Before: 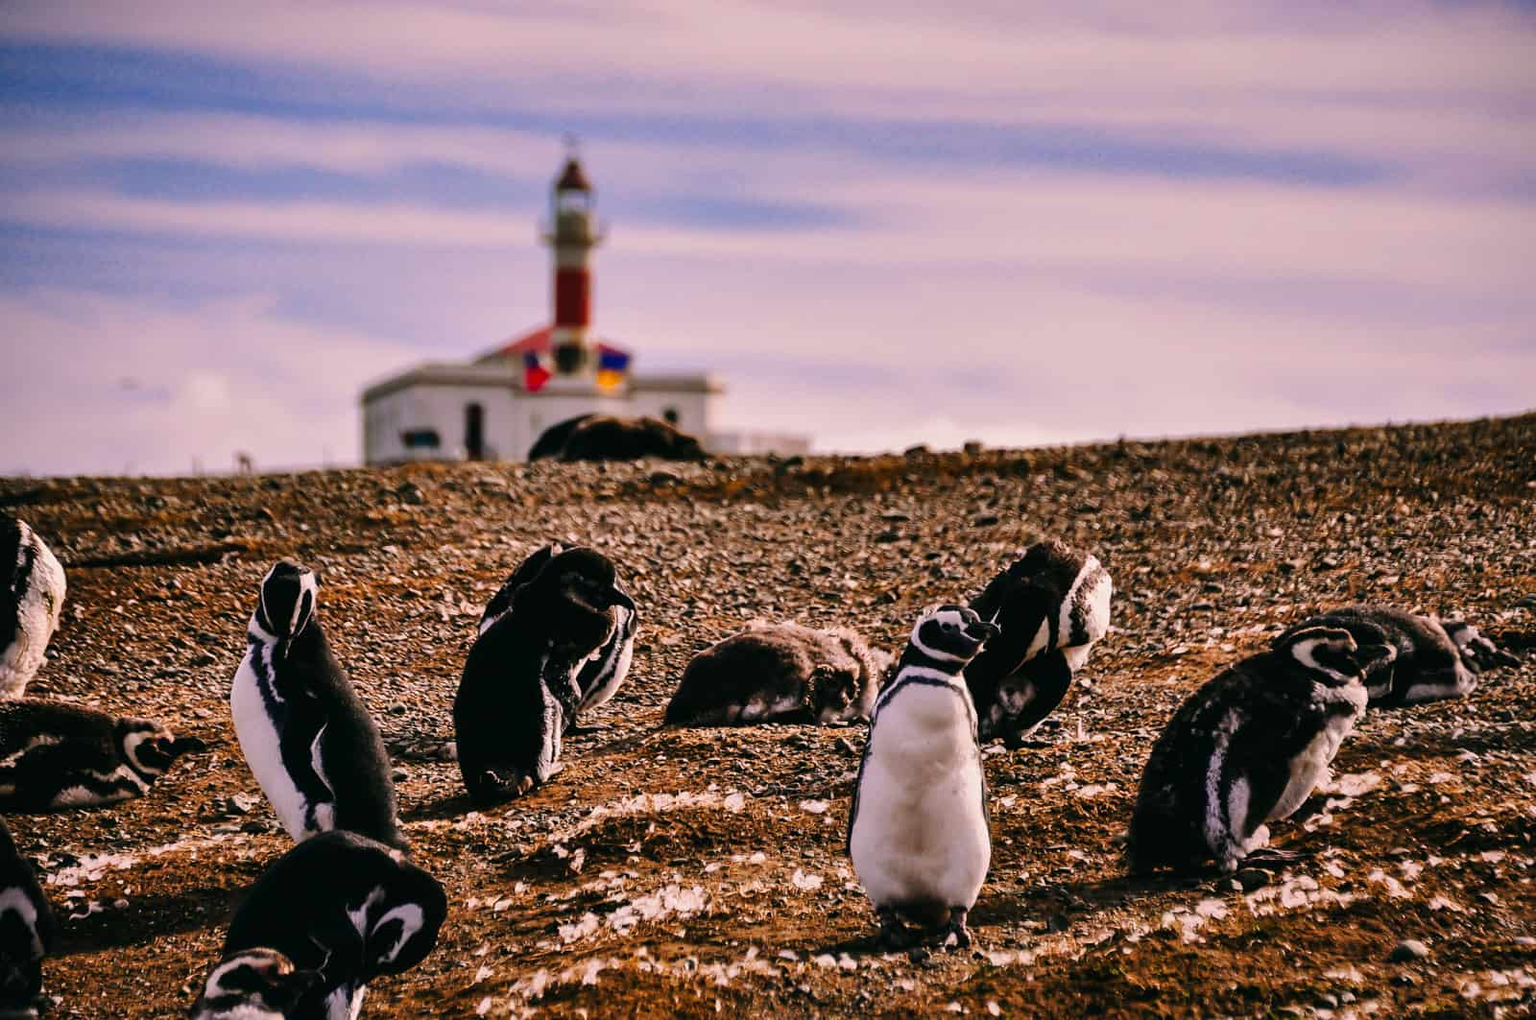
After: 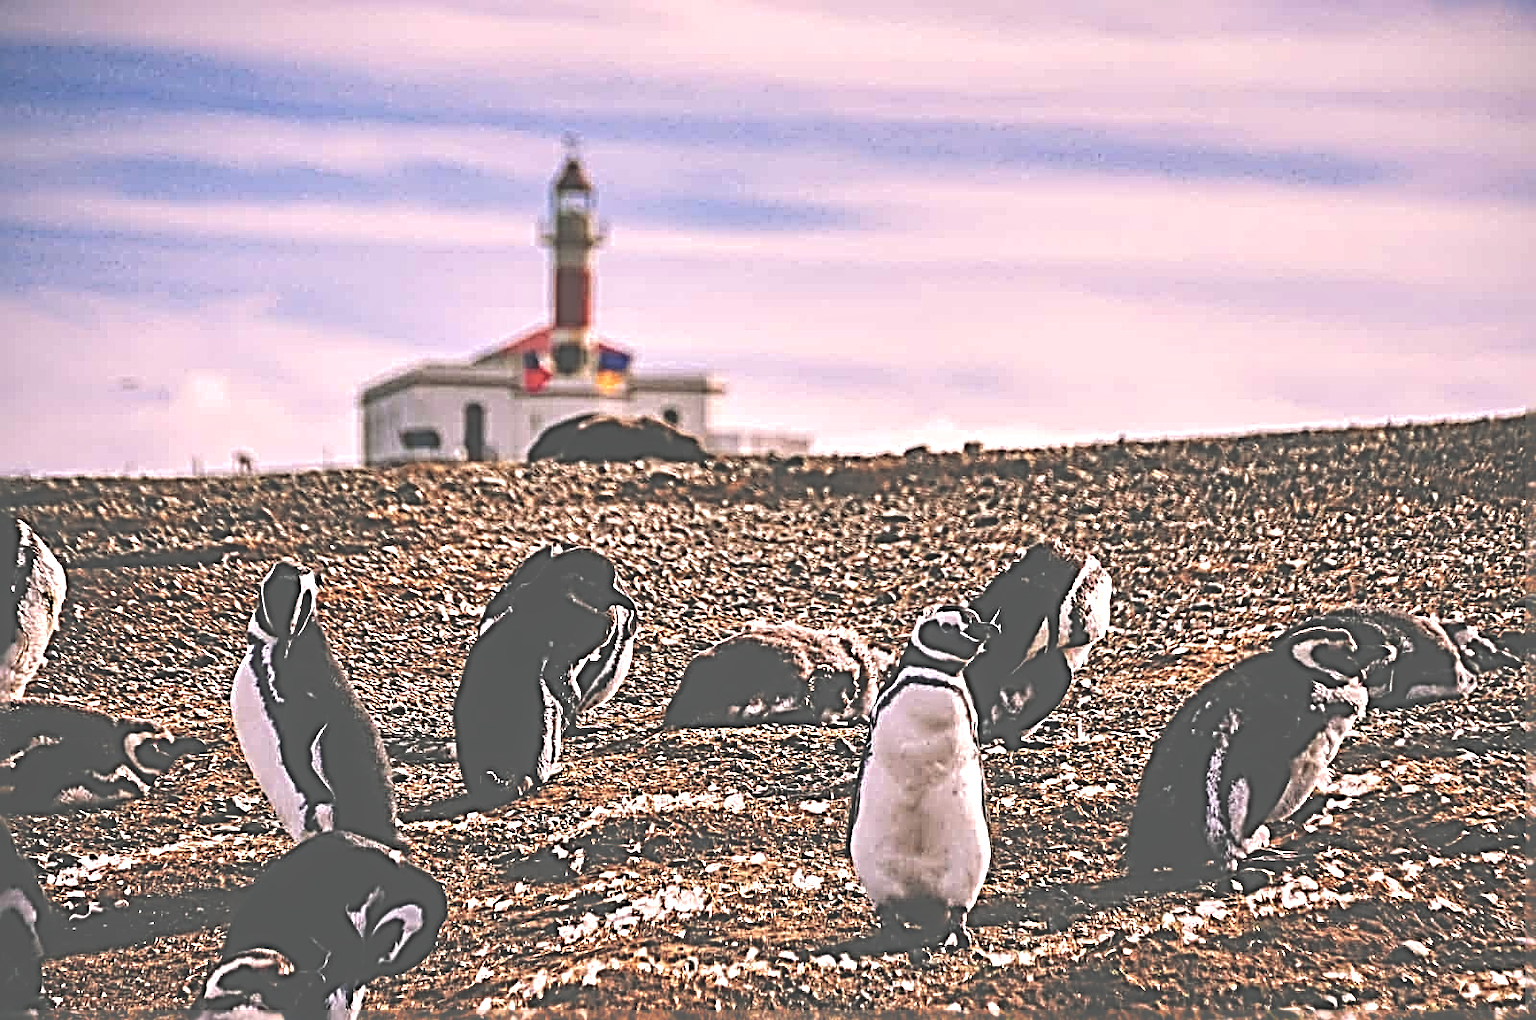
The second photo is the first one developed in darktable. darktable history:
local contrast: on, module defaults
exposure: black level correction -0.071, exposure 0.5 EV, compensate highlight preservation false
sharpen: radius 4.001, amount 2
